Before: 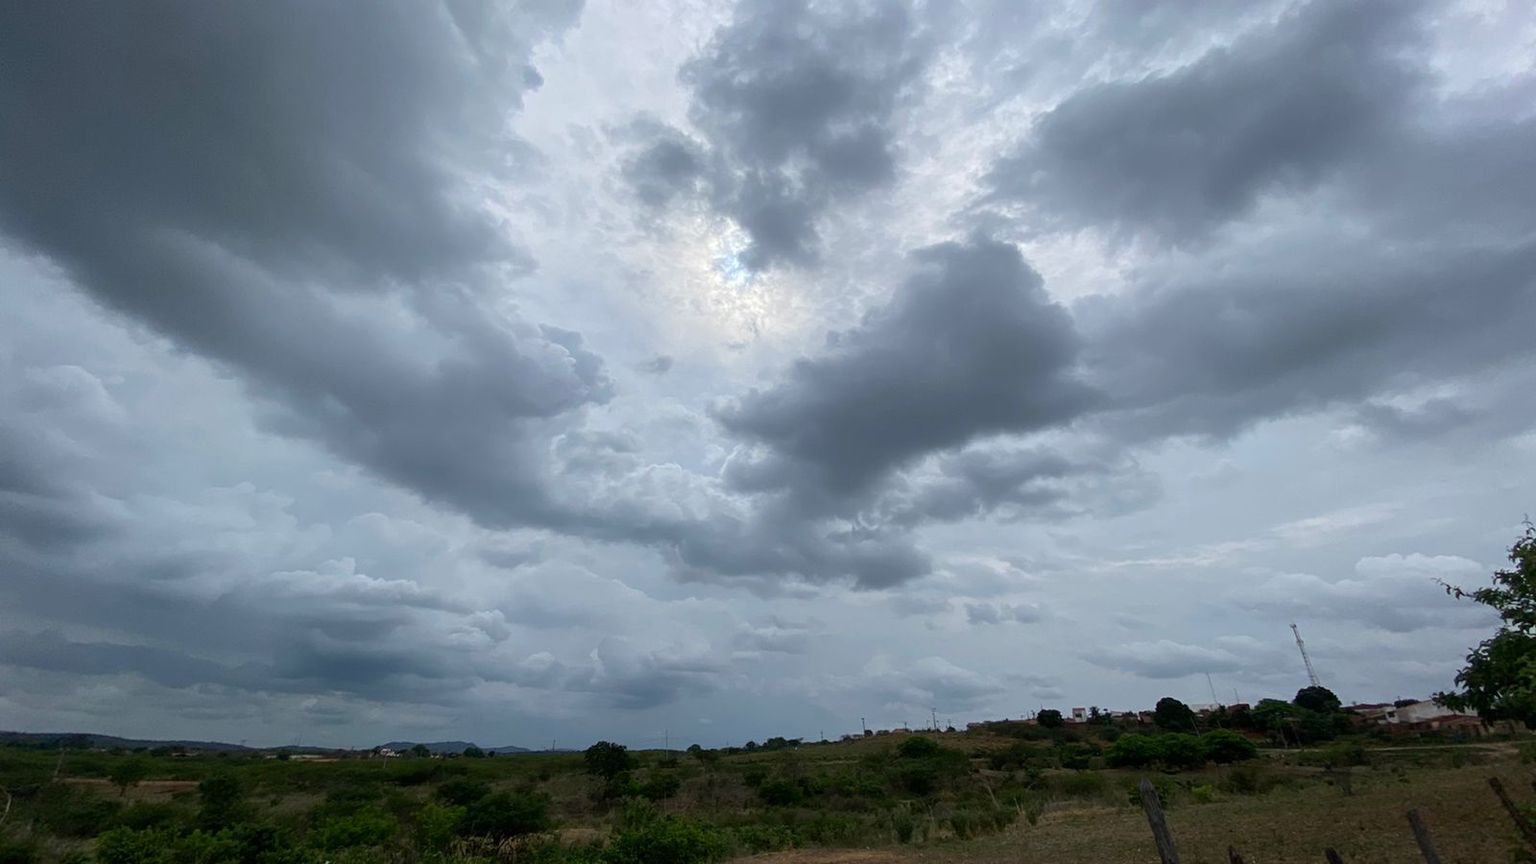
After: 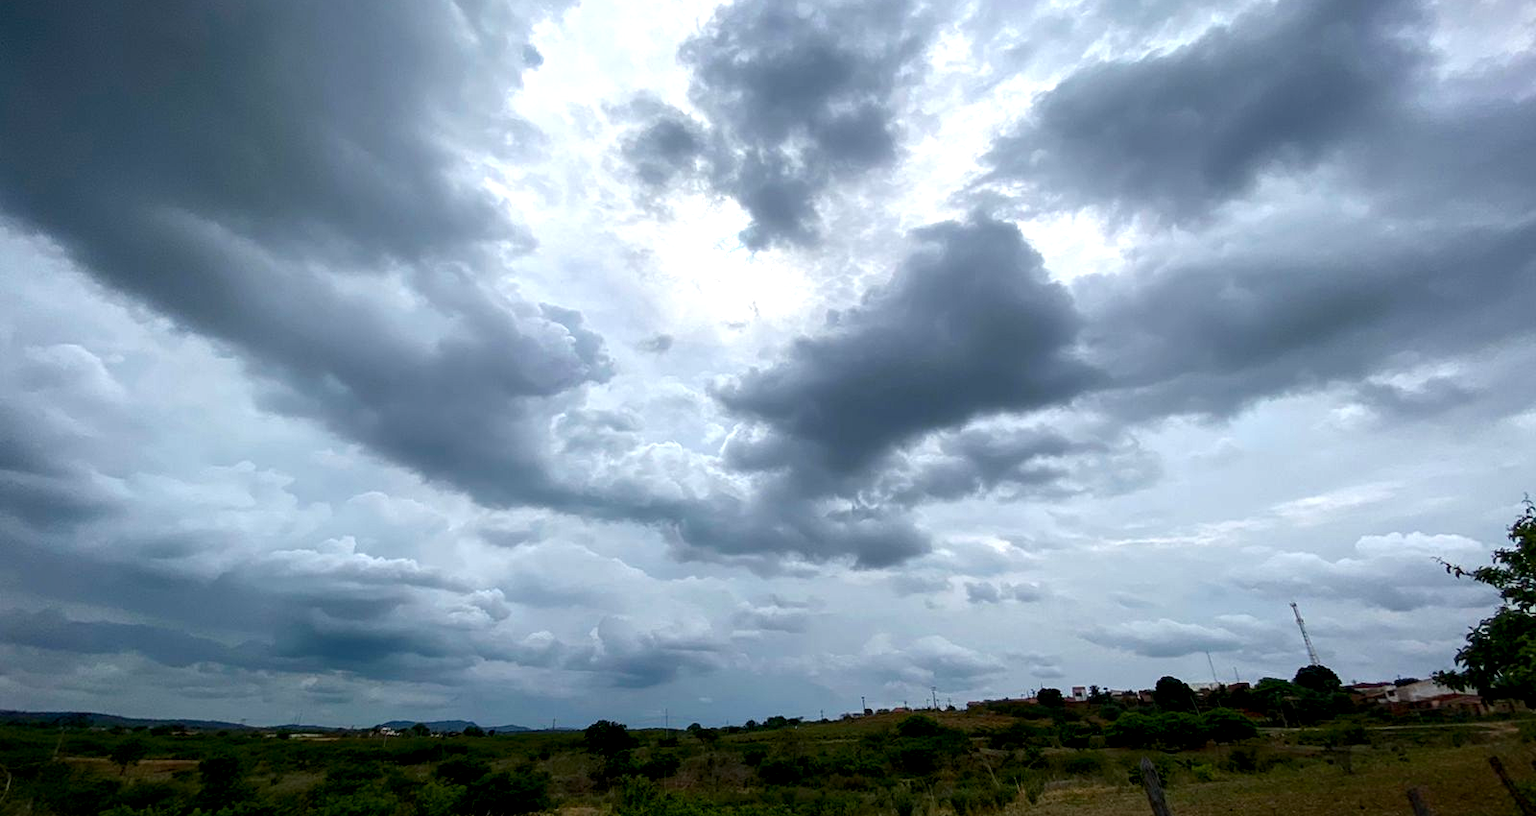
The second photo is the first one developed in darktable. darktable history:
crop and rotate: top 2.479%, bottom 3.018%
vignetting: fall-off start 98.29%, fall-off radius 100%, brightness -1, saturation 0.5, width/height ratio 1.428
tone equalizer: on, module defaults
local contrast: highlights 25%, shadows 75%, midtone range 0.75
color balance rgb: perceptual saturation grading › mid-tones 6.33%, perceptual saturation grading › shadows 72.44%, perceptual brilliance grading › highlights 11.59%, contrast 5.05%
